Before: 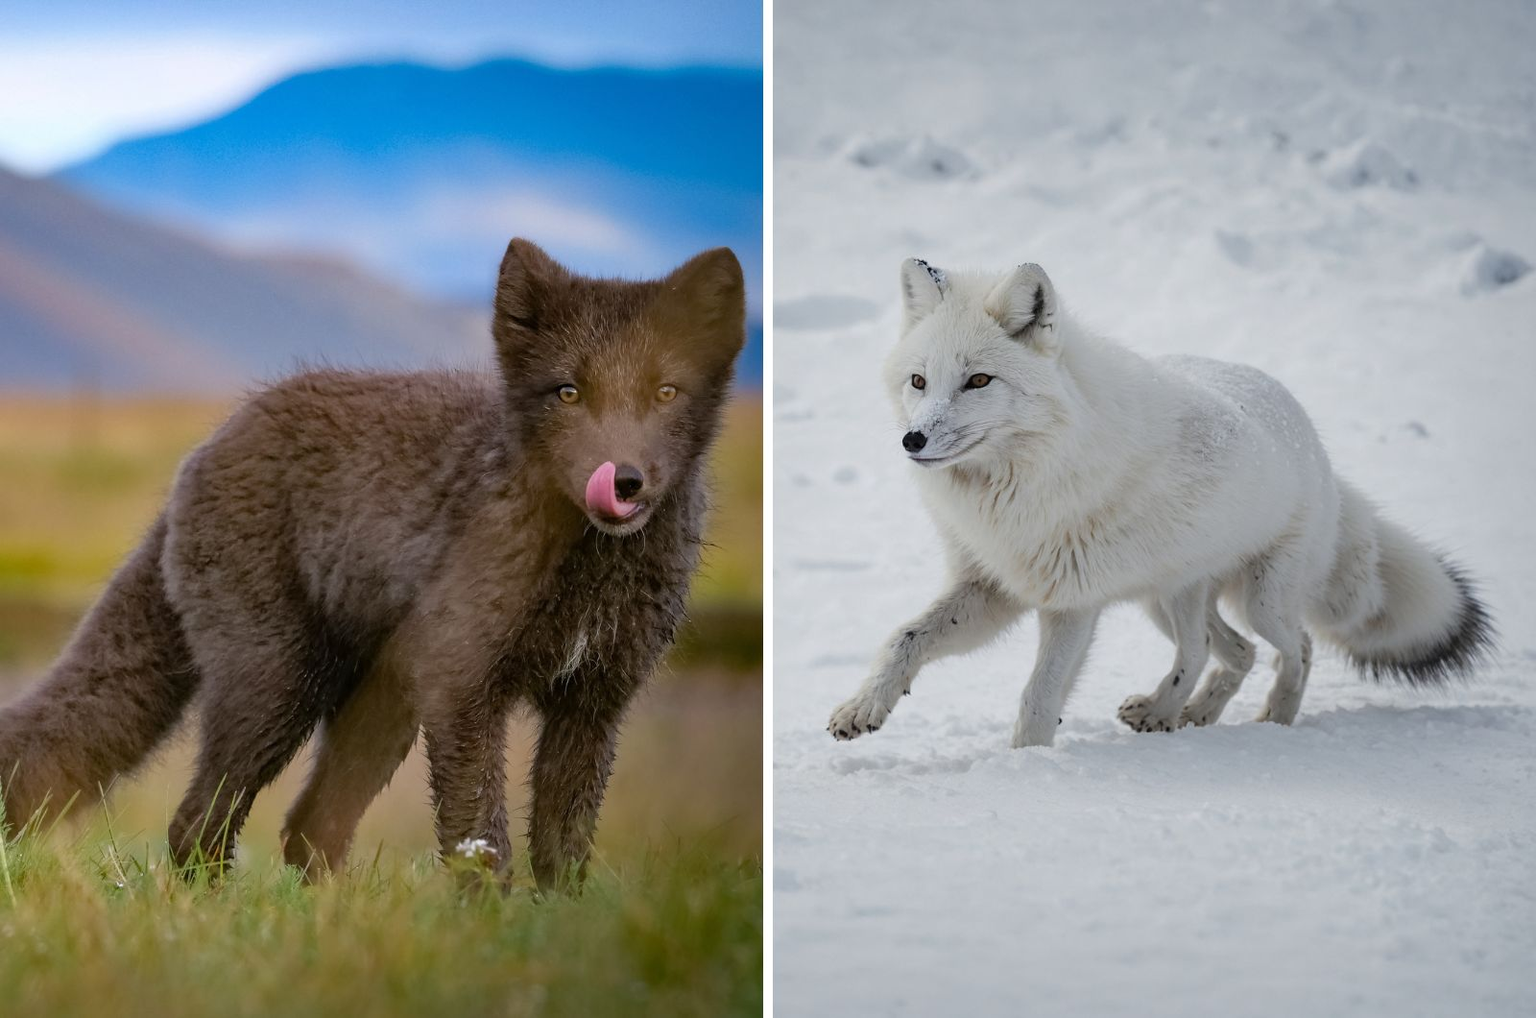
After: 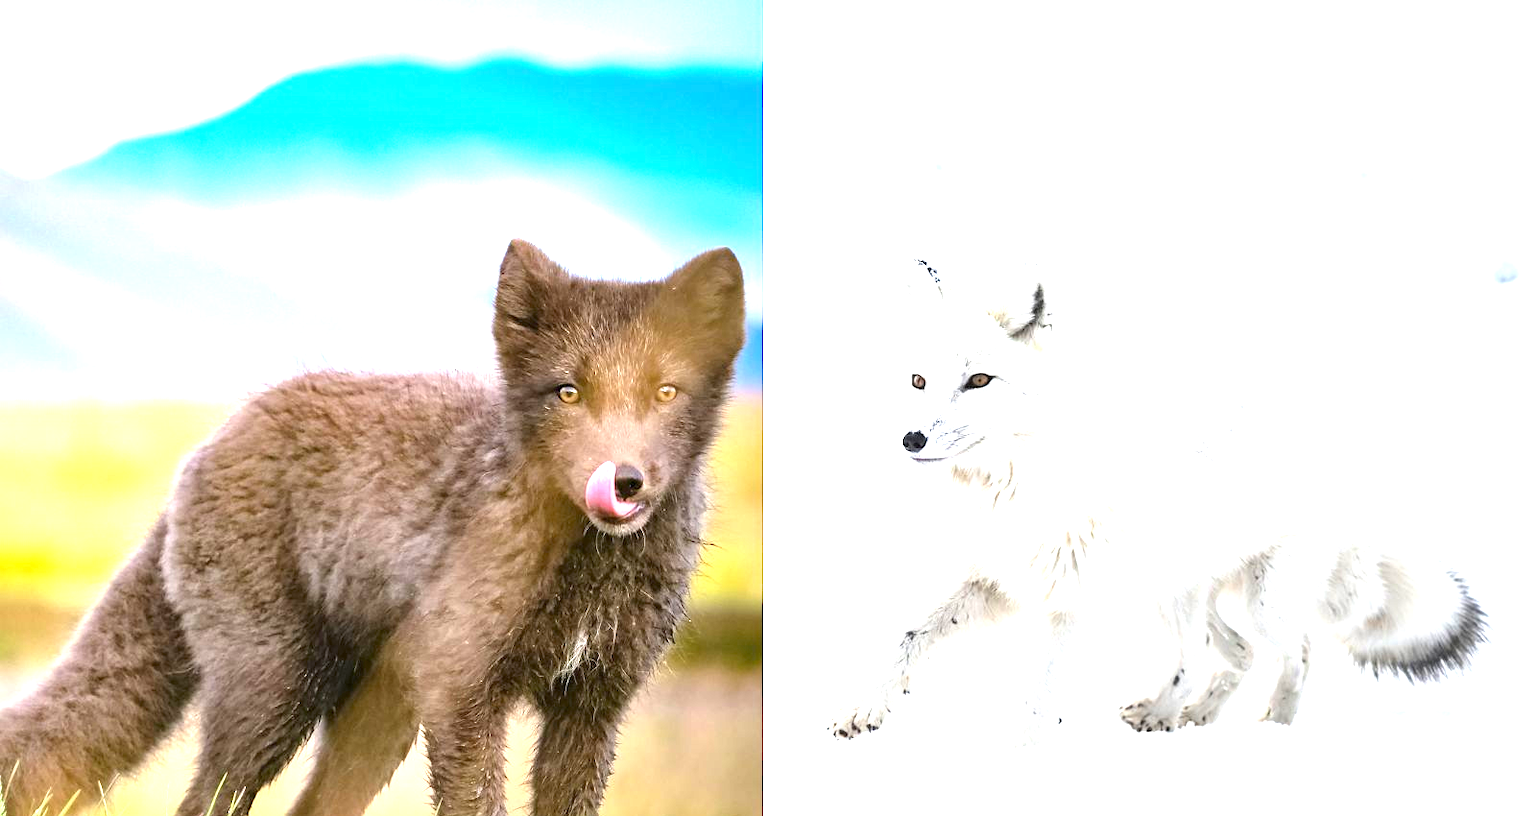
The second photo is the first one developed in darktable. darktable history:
exposure: exposure 2.25 EV, compensate highlight preservation false
crop: bottom 19.644%
